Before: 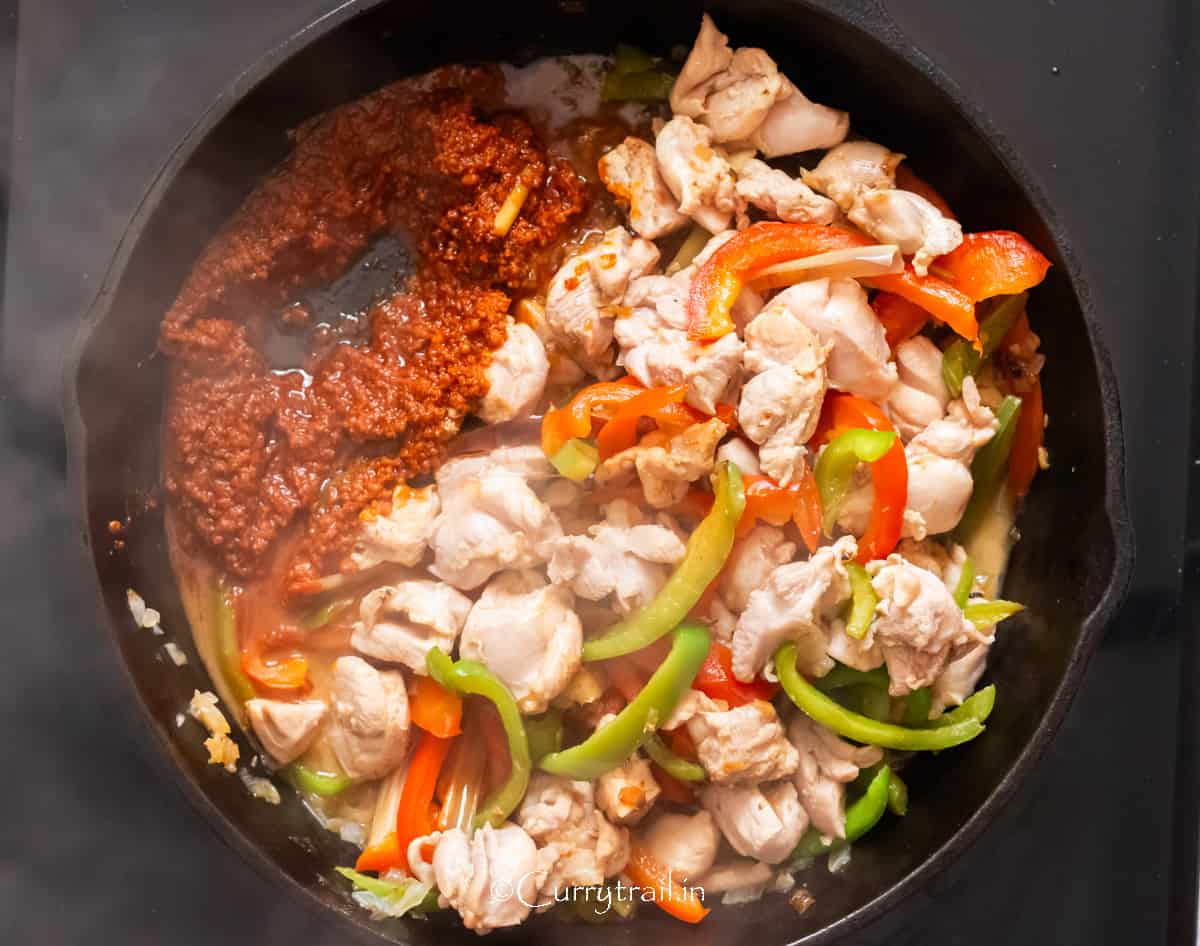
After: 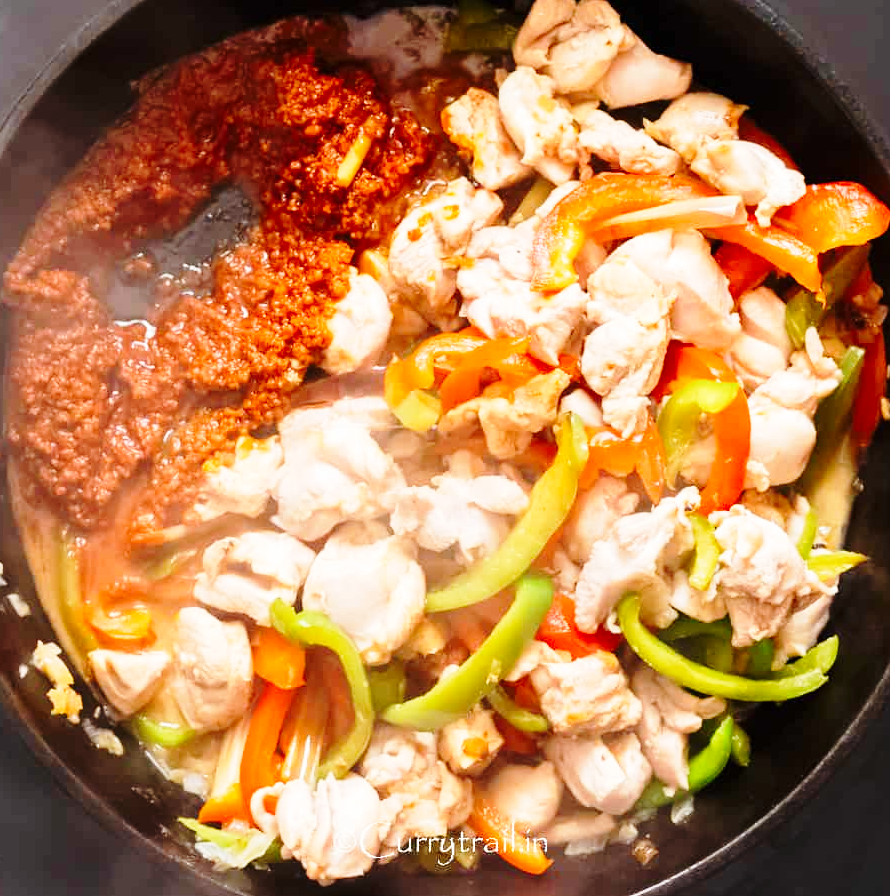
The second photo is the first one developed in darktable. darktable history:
crop and rotate: left 13.15%, top 5.251%, right 12.609%
base curve: curves: ch0 [(0, 0) (0.028, 0.03) (0.121, 0.232) (0.46, 0.748) (0.859, 0.968) (1, 1)], preserve colors none
